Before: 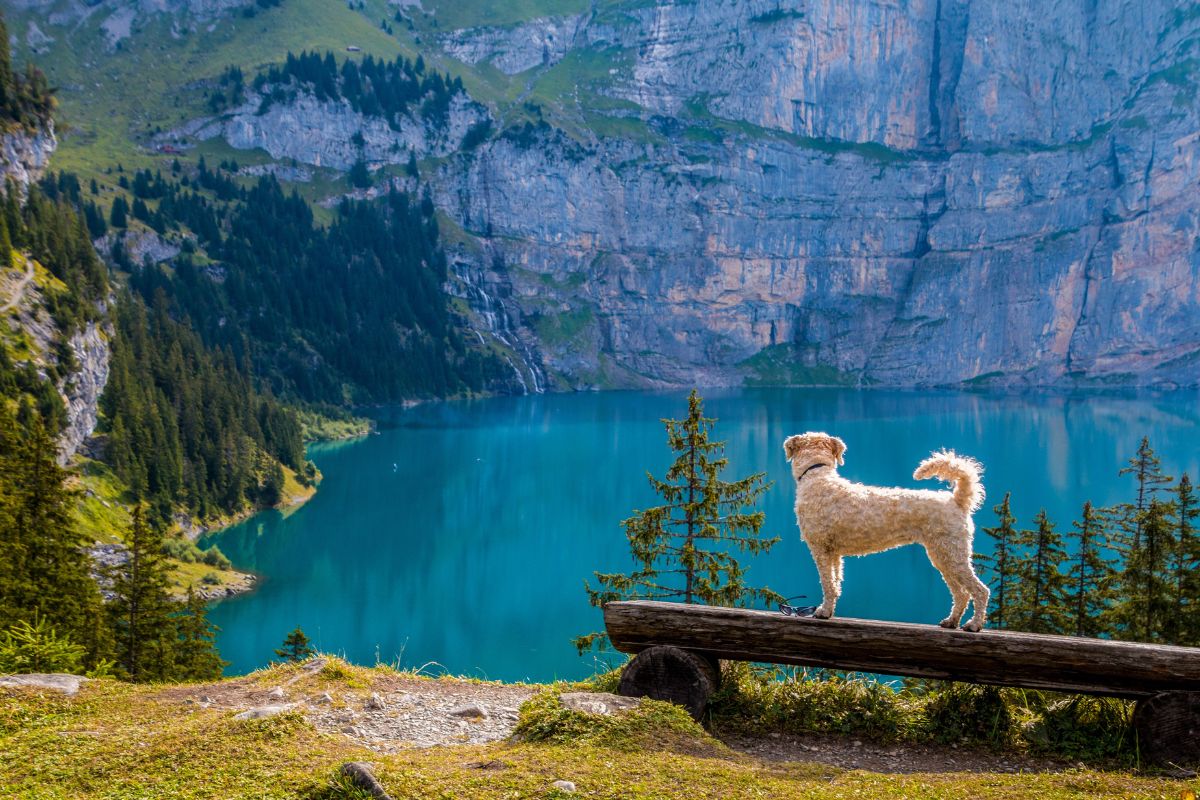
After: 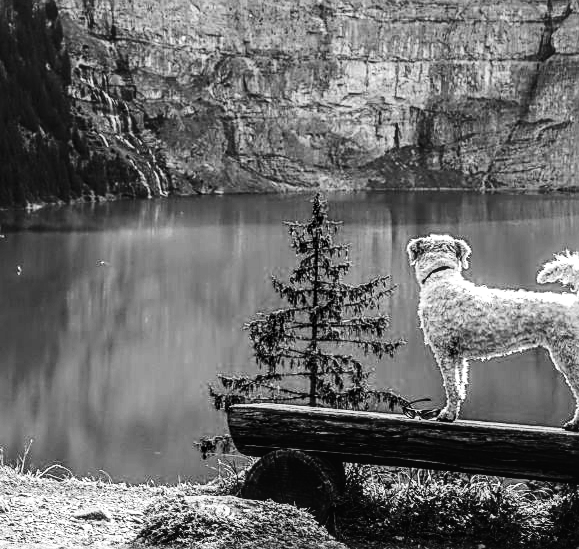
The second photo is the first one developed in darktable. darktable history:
contrast brightness saturation: contrast 0.28
crop: left 31.379%, top 24.658%, right 20.326%, bottom 6.628%
tone equalizer: on, module defaults
sharpen: on, module defaults
monochrome: on, module defaults
local contrast: on, module defaults
white balance: red 0.871, blue 1.249
tone curve: curves: ch0 [(0, 0.023) (0.087, 0.065) (0.184, 0.168) (0.45, 0.54) (0.57, 0.683) (0.722, 0.825) (0.877, 0.948) (1, 1)]; ch1 [(0, 0) (0.388, 0.369) (0.44, 0.44) (0.489, 0.481) (0.534, 0.561) (0.657, 0.659) (1, 1)]; ch2 [(0, 0) (0.353, 0.317) (0.408, 0.427) (0.472, 0.46) (0.5, 0.496) (0.537, 0.534) (0.576, 0.592) (0.625, 0.631) (1, 1)], color space Lab, independent channels, preserve colors none
